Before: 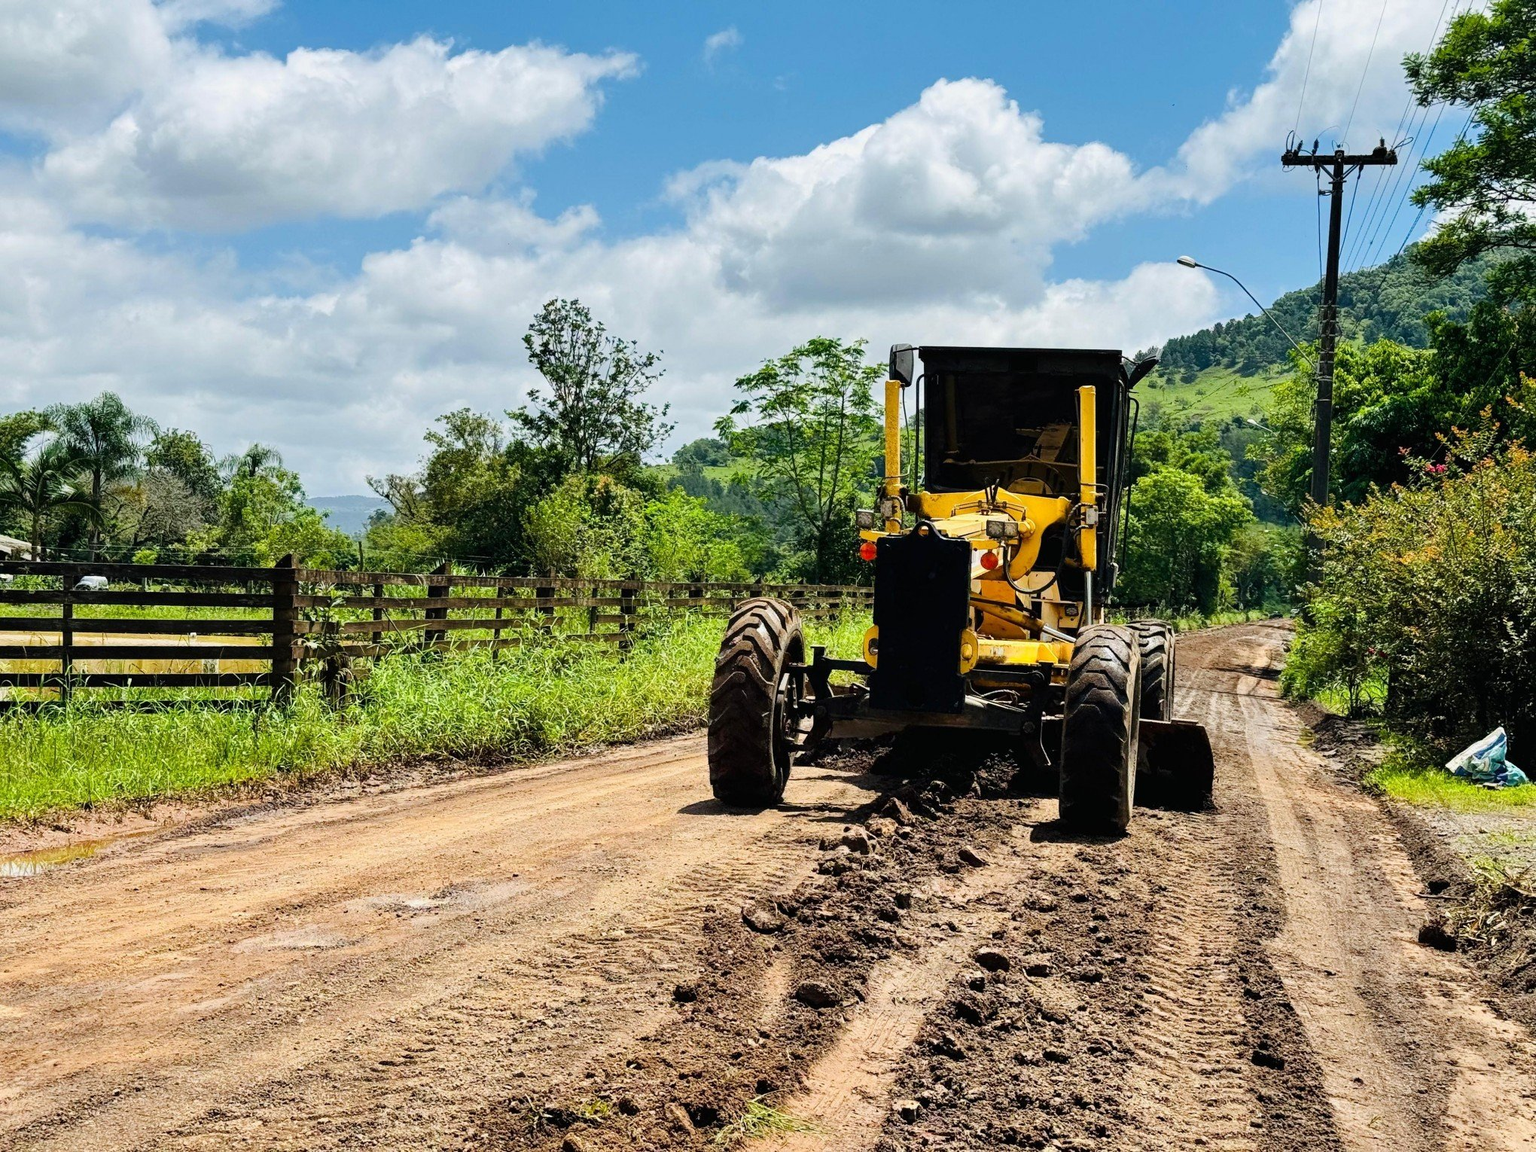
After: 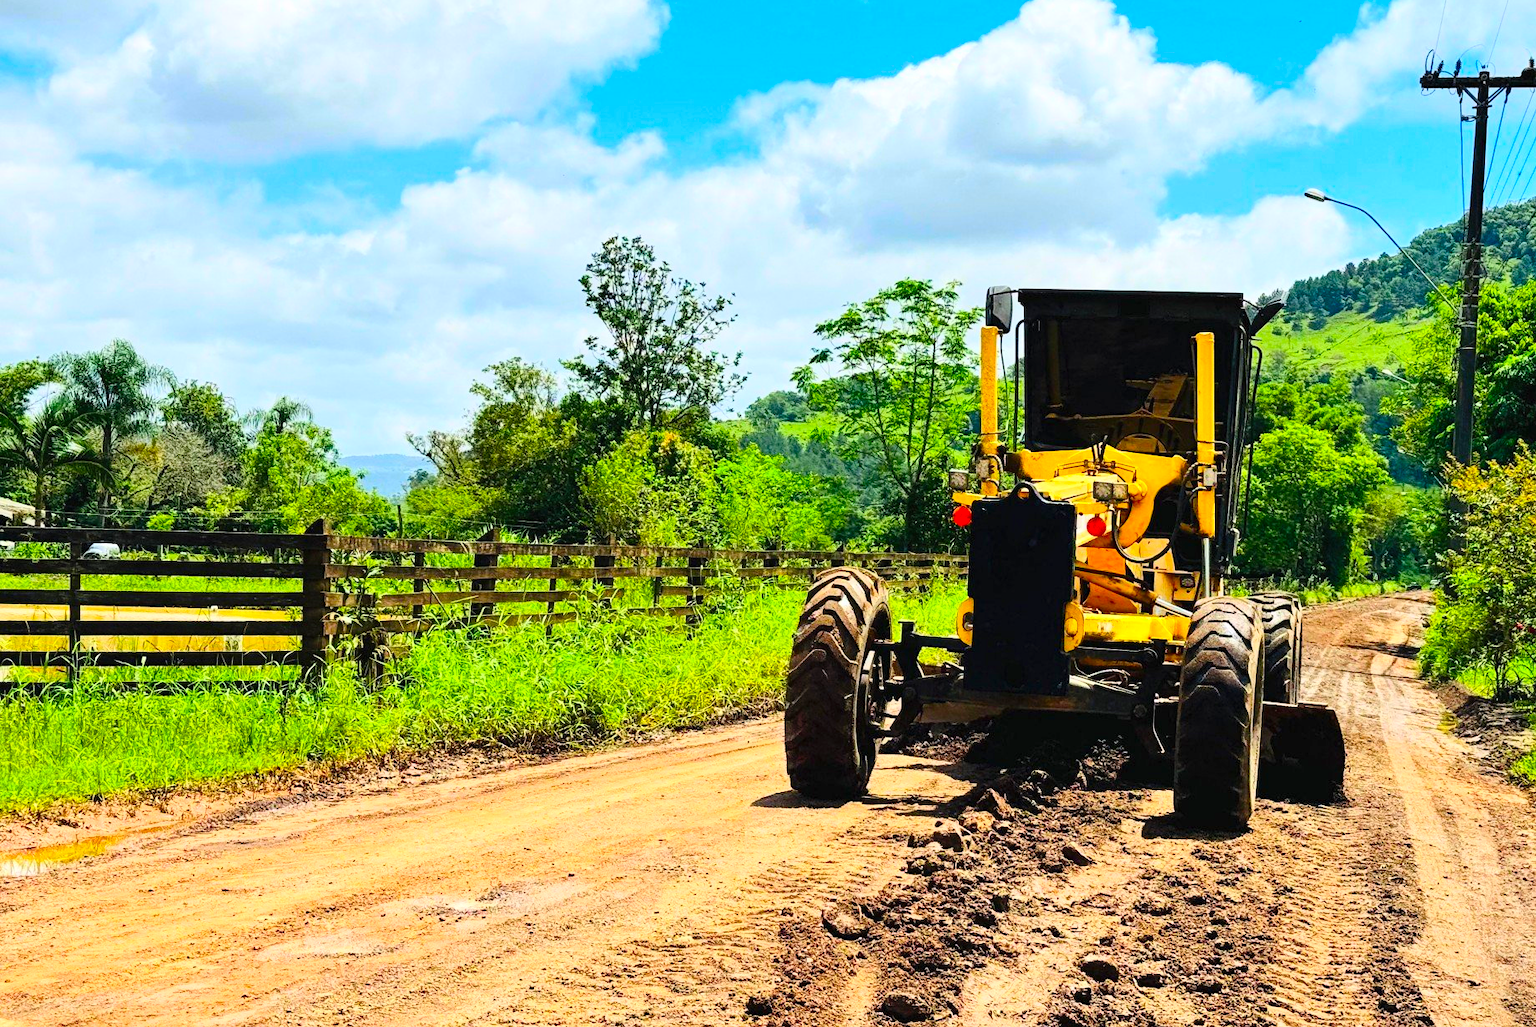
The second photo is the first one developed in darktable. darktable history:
contrast brightness saturation: contrast 0.199, brightness 0.191, saturation 0.786
crop: top 7.459%, right 9.754%, bottom 12.06%
exposure: exposure 0.132 EV, compensate exposure bias true, compensate highlight preservation false
